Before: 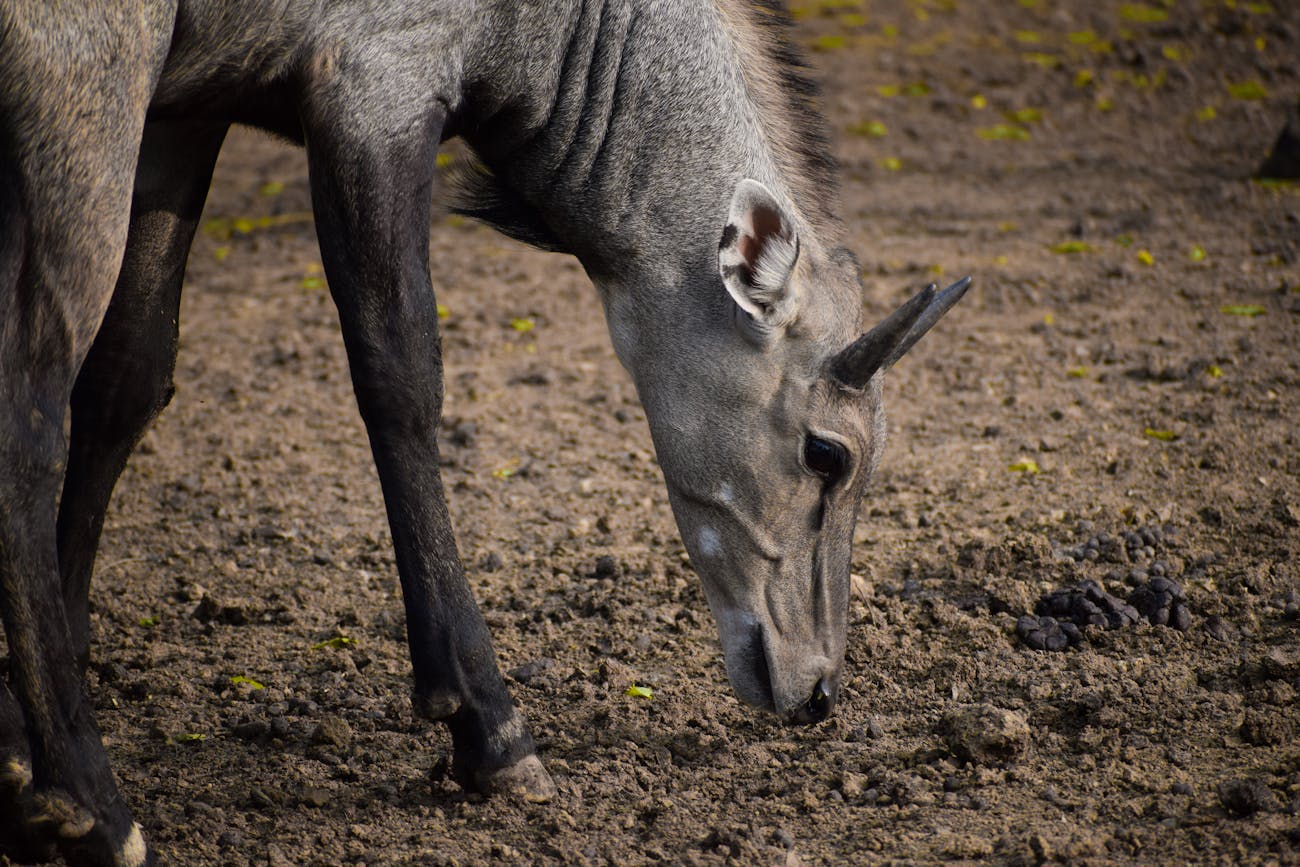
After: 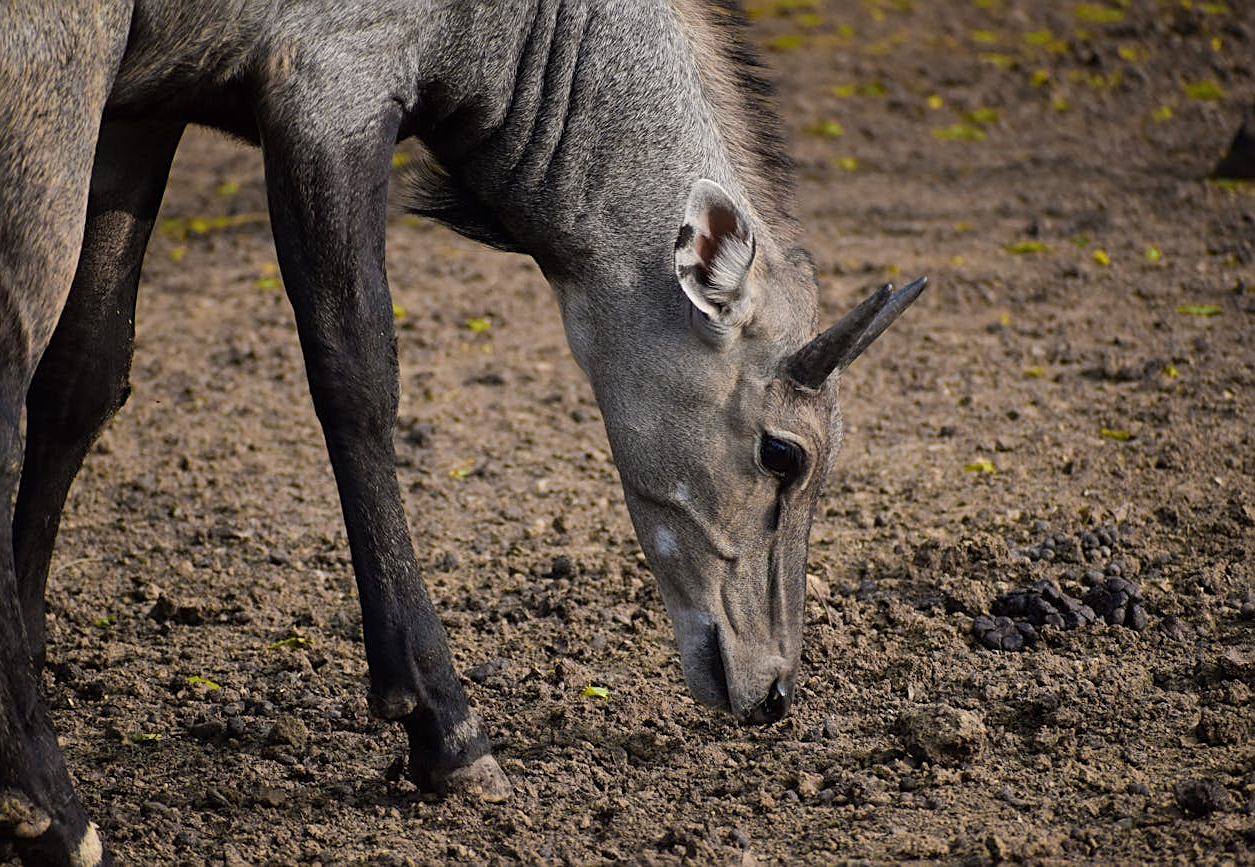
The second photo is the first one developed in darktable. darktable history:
sharpen: on, module defaults
crop and rotate: left 3.409%
shadows and highlights: shadows 43.74, white point adjustment -1.51, soften with gaussian
exposure: compensate highlight preservation false
